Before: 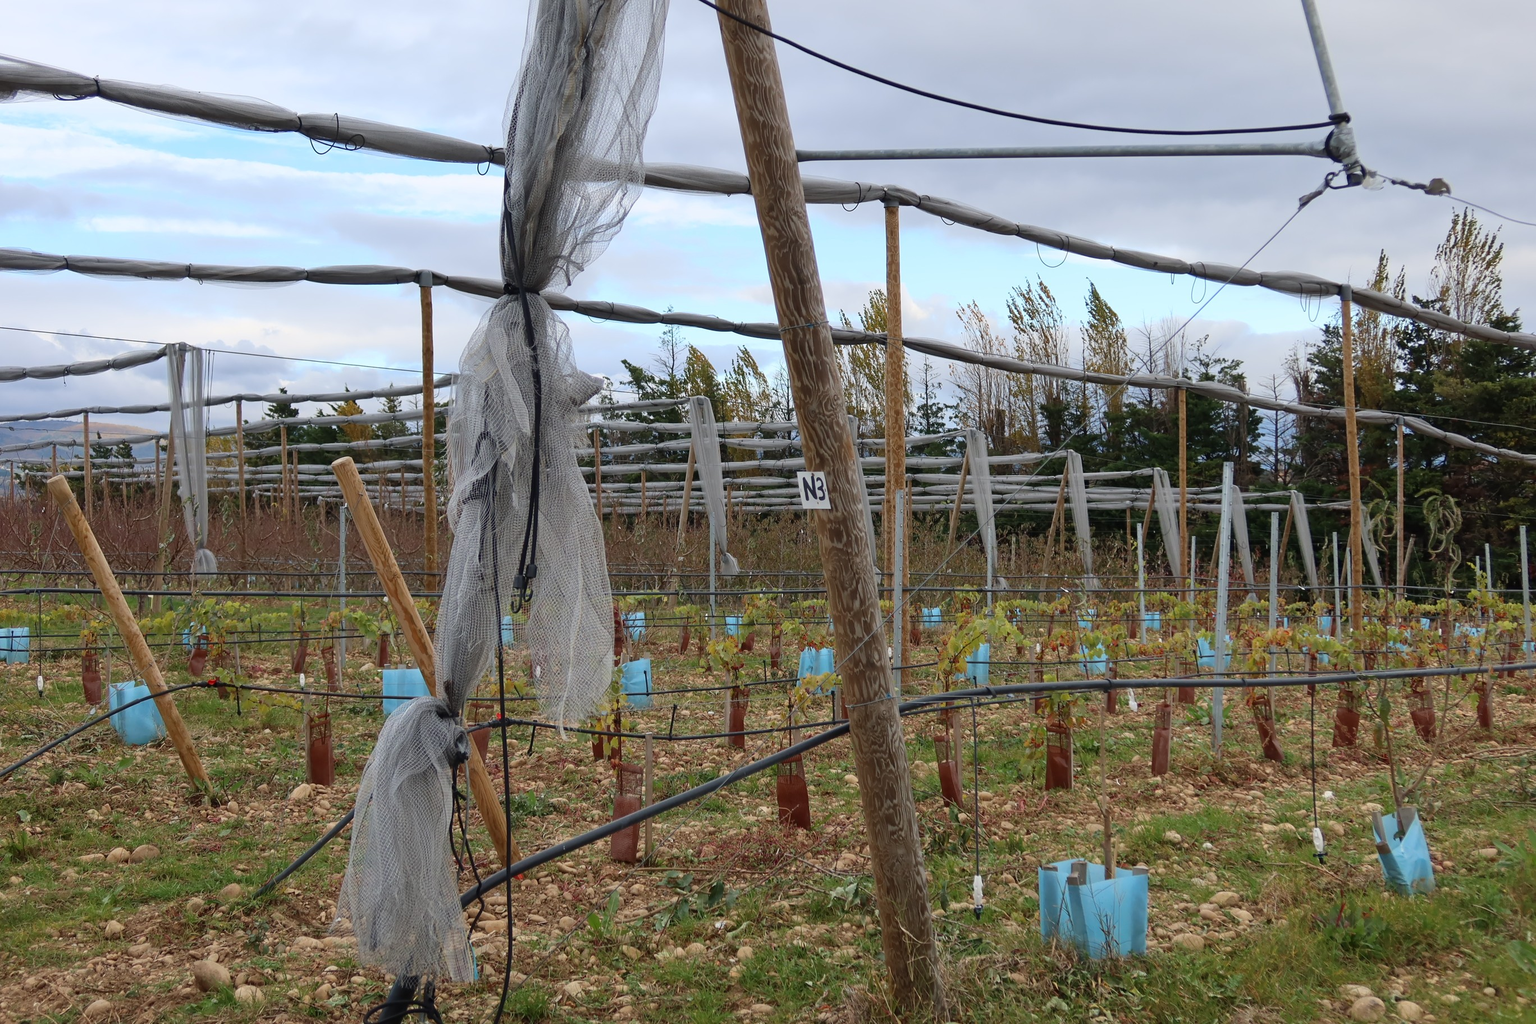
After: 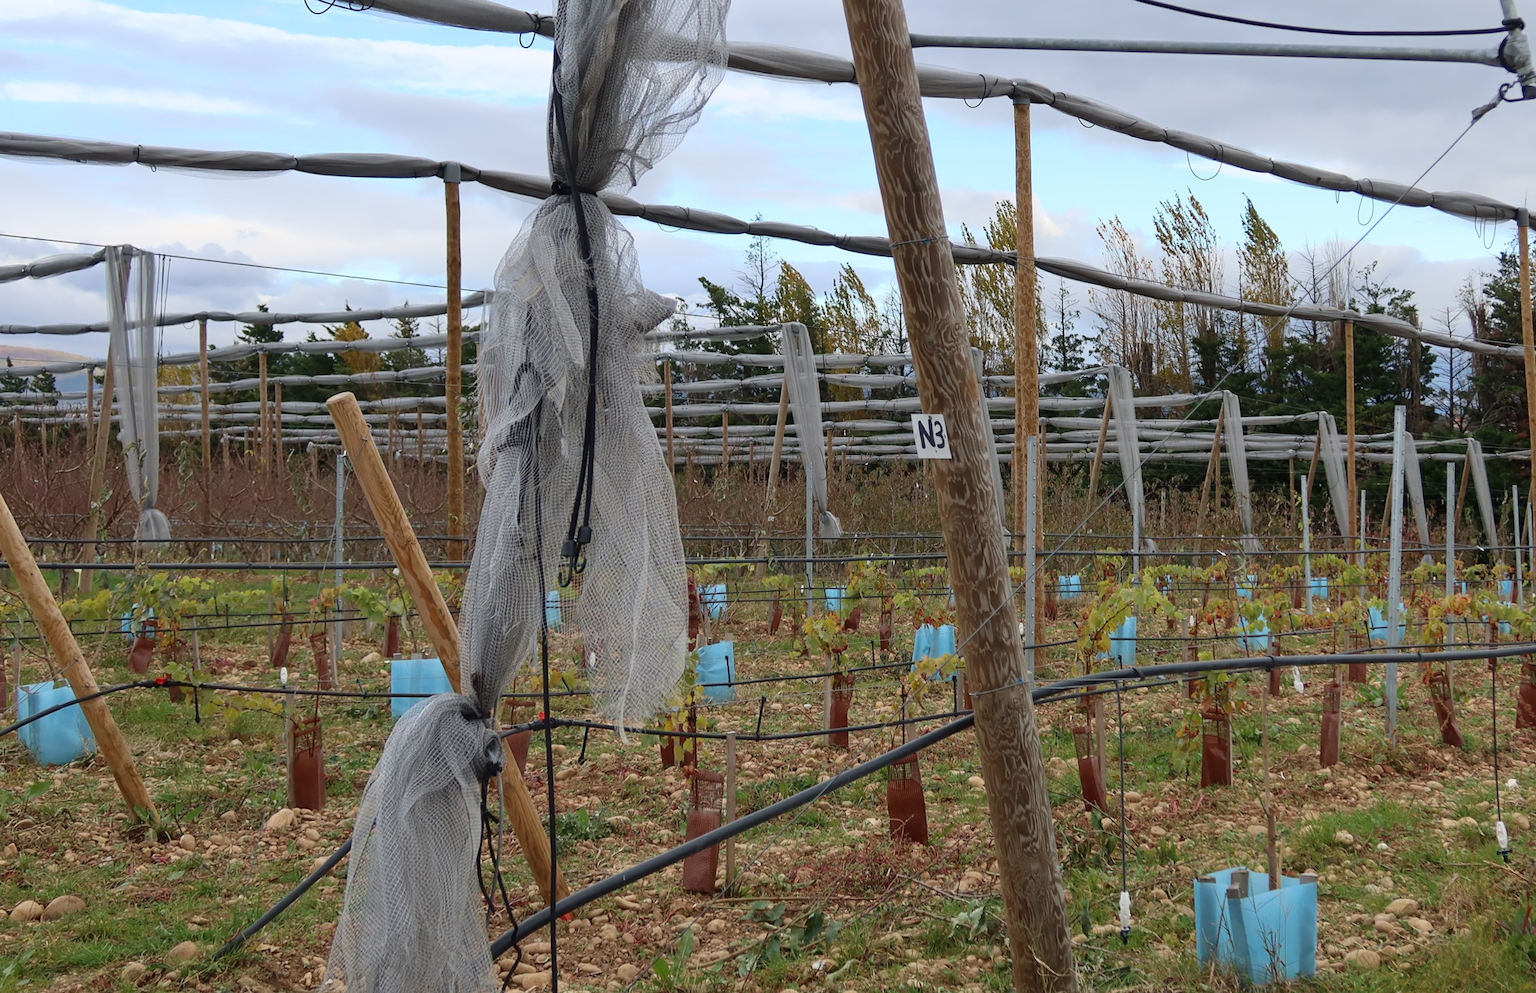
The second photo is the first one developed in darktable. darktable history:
color balance: on, module defaults
rotate and perspective: rotation -0.013°, lens shift (vertical) -0.027, lens shift (horizontal) 0.178, crop left 0.016, crop right 0.989, crop top 0.082, crop bottom 0.918
crop: left 6.446%, top 8.188%, right 9.538%, bottom 3.548%
